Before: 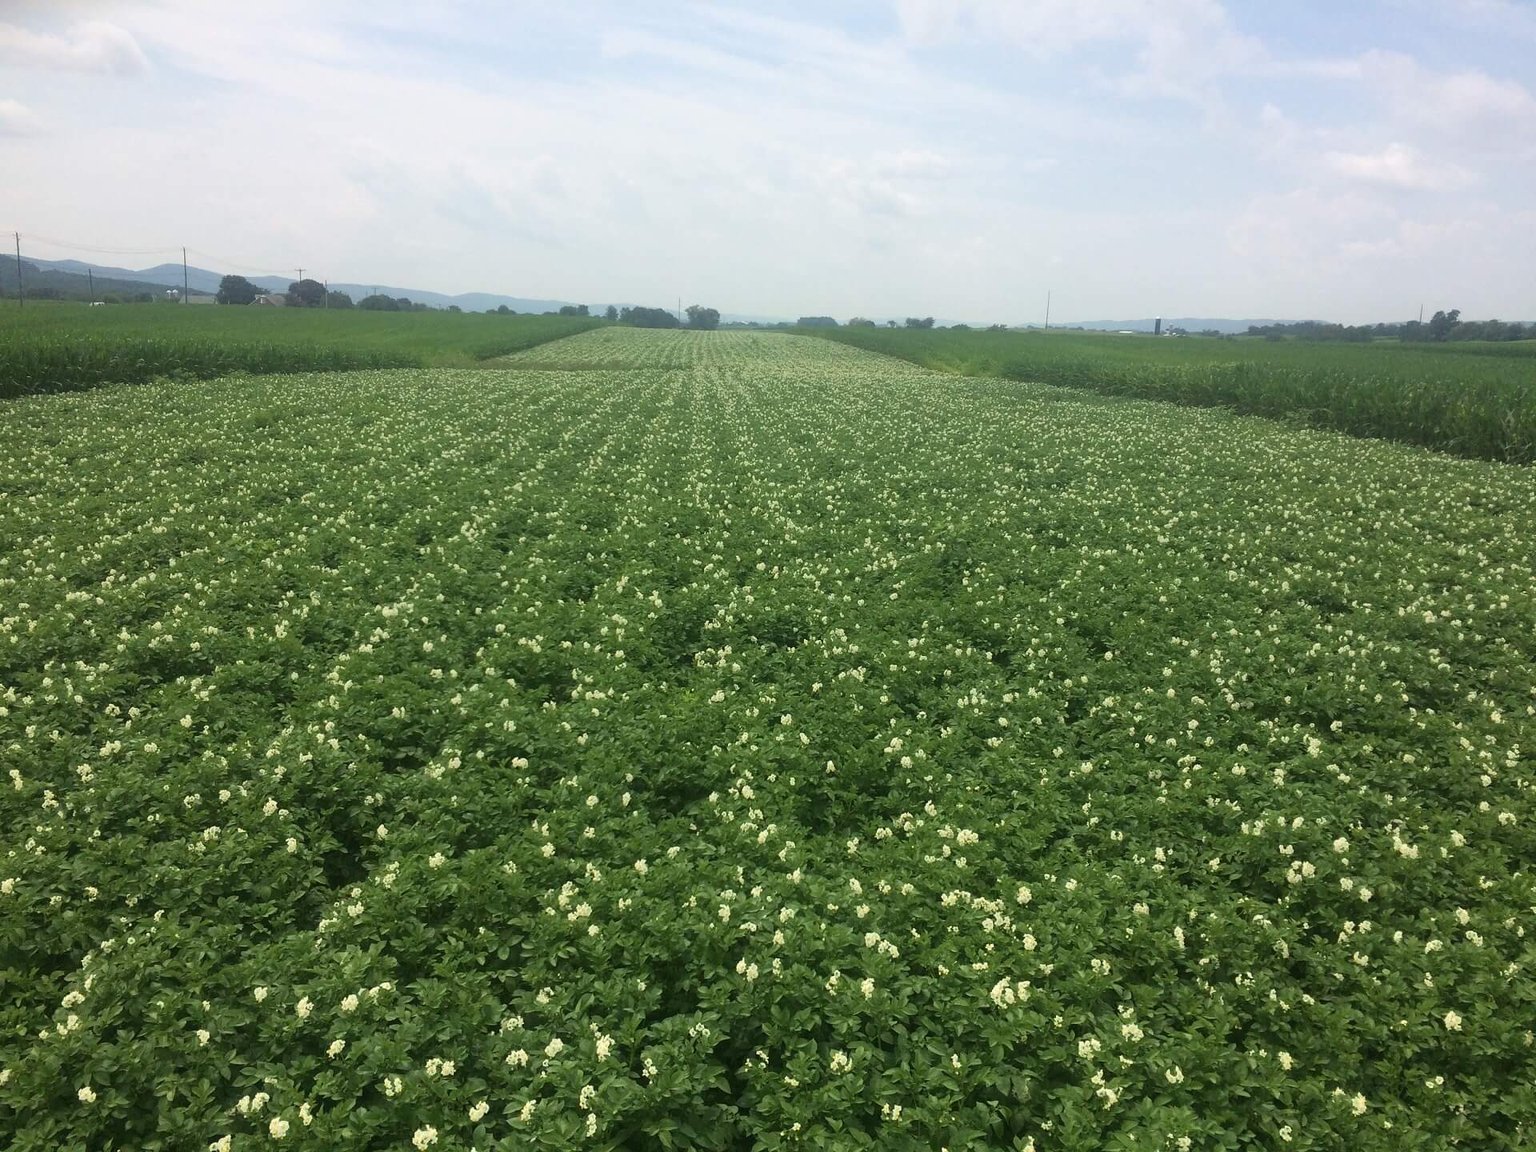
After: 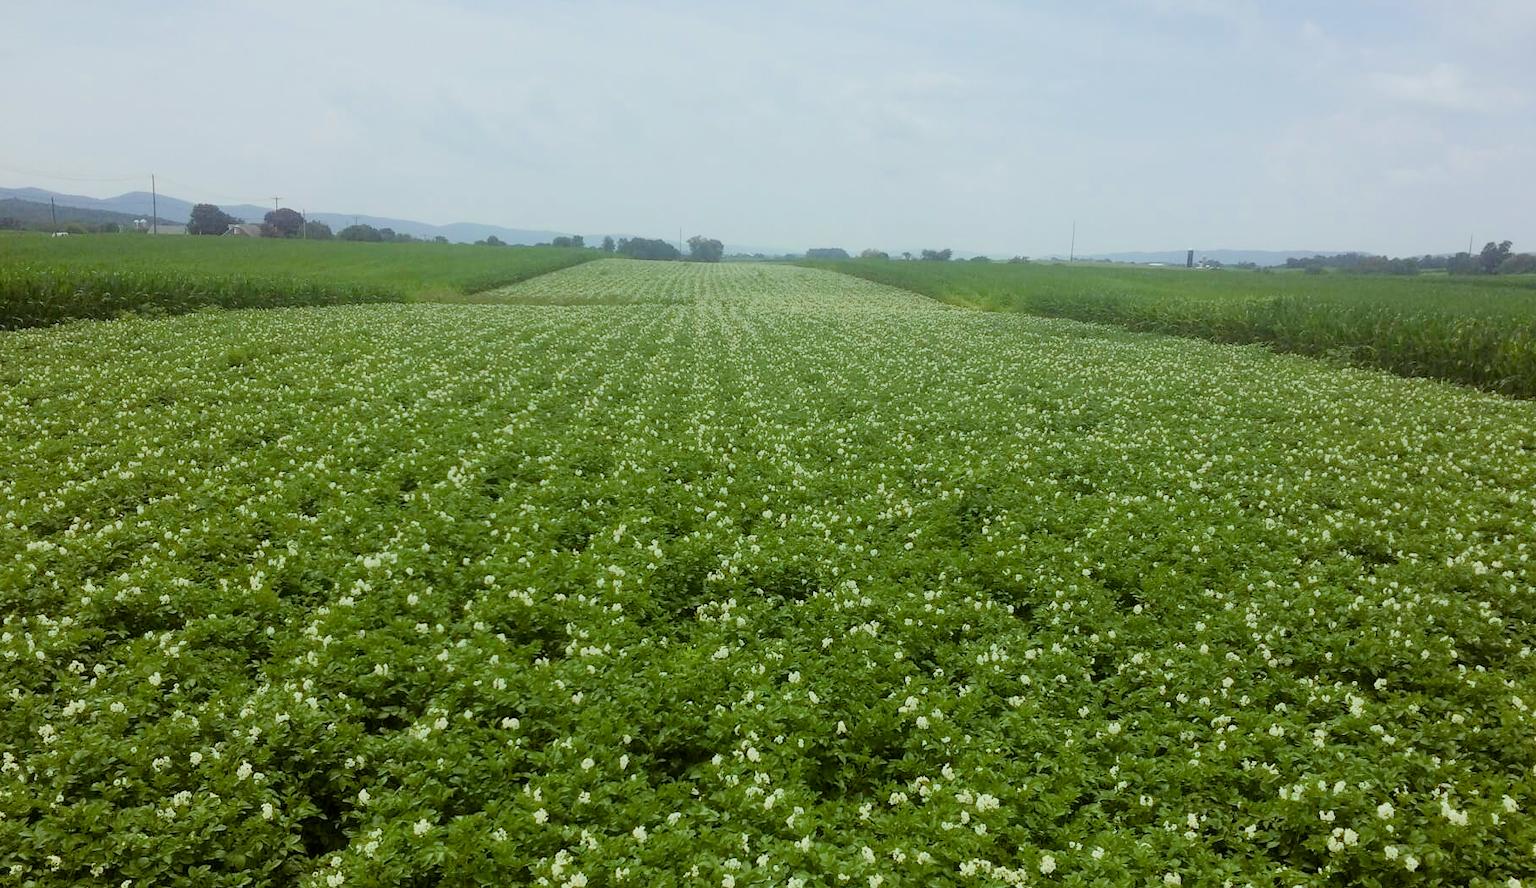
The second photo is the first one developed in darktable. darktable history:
exposure: black level correction 0.005, exposure 0.28 EV, compensate exposure bias true, compensate highlight preservation false
color balance rgb: shadows lift › chroma 0.761%, shadows lift › hue 113.08°, power › chroma 1.526%, power › hue 26.67°, perceptual saturation grading › global saturation 20.339%, perceptual saturation grading › highlights -19.878%, perceptual saturation grading › shadows 29.535%
color calibration: illuminant Planckian (black body), adaptation linear Bradford (ICC v4), x 0.365, y 0.367, temperature 4412.13 K, saturation algorithm version 1 (2020)
filmic rgb: black relative exposure -7.65 EV, white relative exposure 4.56 EV, threshold 5.97 EV, hardness 3.61, iterations of high-quality reconstruction 10, enable highlight reconstruction true
crop: left 2.701%, top 7.333%, right 3.415%, bottom 20.272%
